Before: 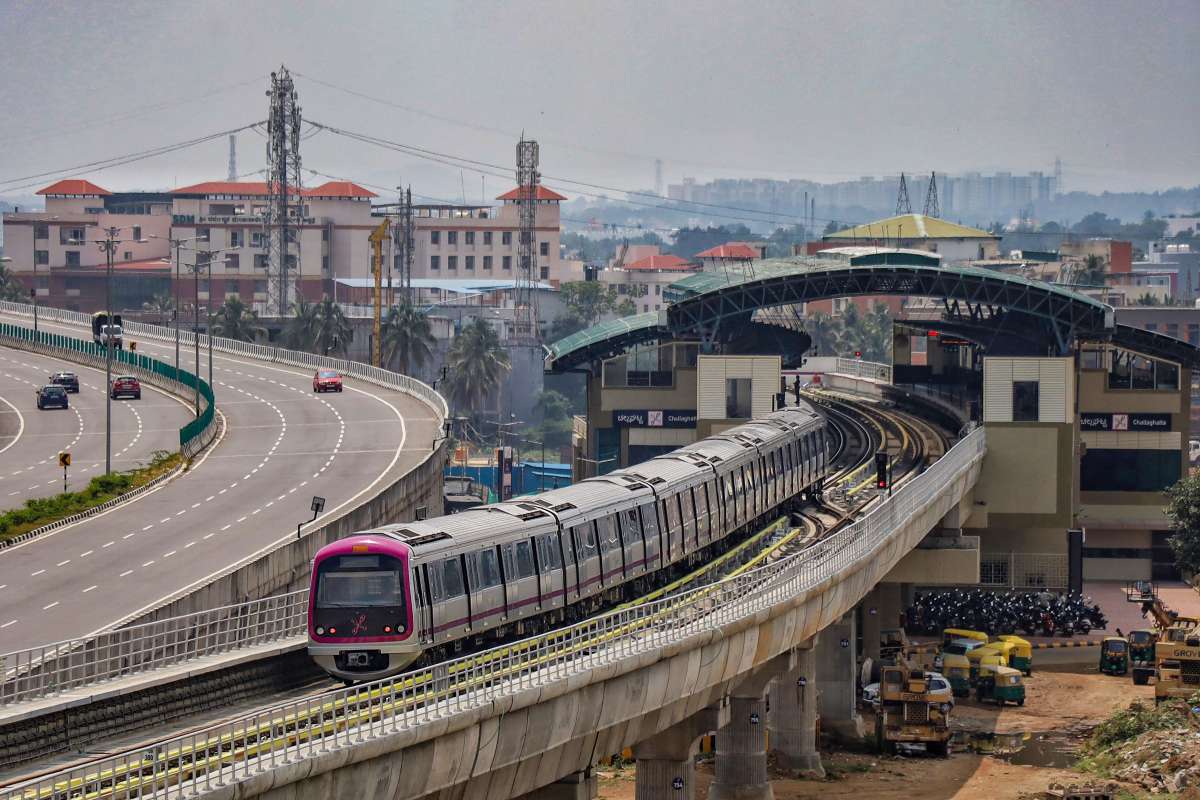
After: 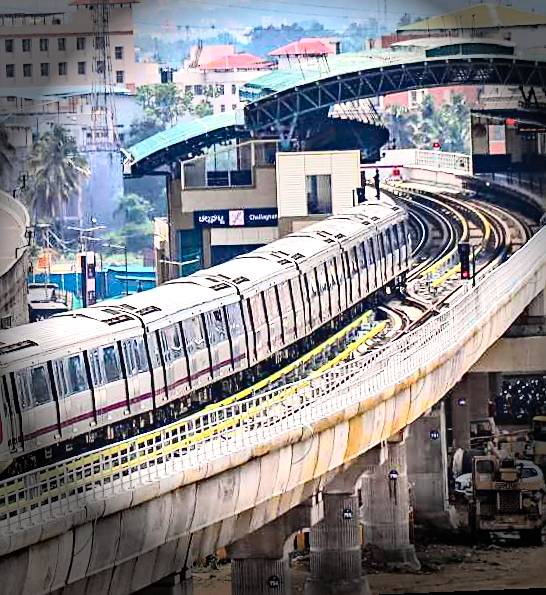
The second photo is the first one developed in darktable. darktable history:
sharpen: on, module defaults
tone curve: curves: ch0 [(0, 0.031) (0.139, 0.084) (0.311, 0.278) (0.495, 0.544) (0.718, 0.816) (0.841, 0.909) (1, 0.967)]; ch1 [(0, 0) (0.272, 0.249) (0.388, 0.385) (0.469, 0.456) (0.495, 0.497) (0.538, 0.545) (0.578, 0.595) (0.707, 0.778) (1, 1)]; ch2 [(0, 0) (0.125, 0.089) (0.353, 0.329) (0.443, 0.408) (0.502, 0.499) (0.557, 0.531) (0.608, 0.631) (1, 1)], color space Lab, independent channels, preserve colors none
contrast equalizer: y [[0.5 ×6], [0.5 ×6], [0.5, 0.5, 0.501, 0.545, 0.707, 0.863], [0 ×6], [0 ×6]]
exposure: black level correction 0, exposure 1.625 EV, compensate exposure bias true, compensate highlight preservation false
vignetting: fall-off start 76.42%, fall-off radius 27.36%, brightness -0.872, center (0.037, -0.09), width/height ratio 0.971
crop: left 35.432%, top 26.233%, right 20.145%, bottom 3.432%
rotate and perspective: rotation -2.29°, automatic cropping off
haze removal: compatibility mode true, adaptive false
